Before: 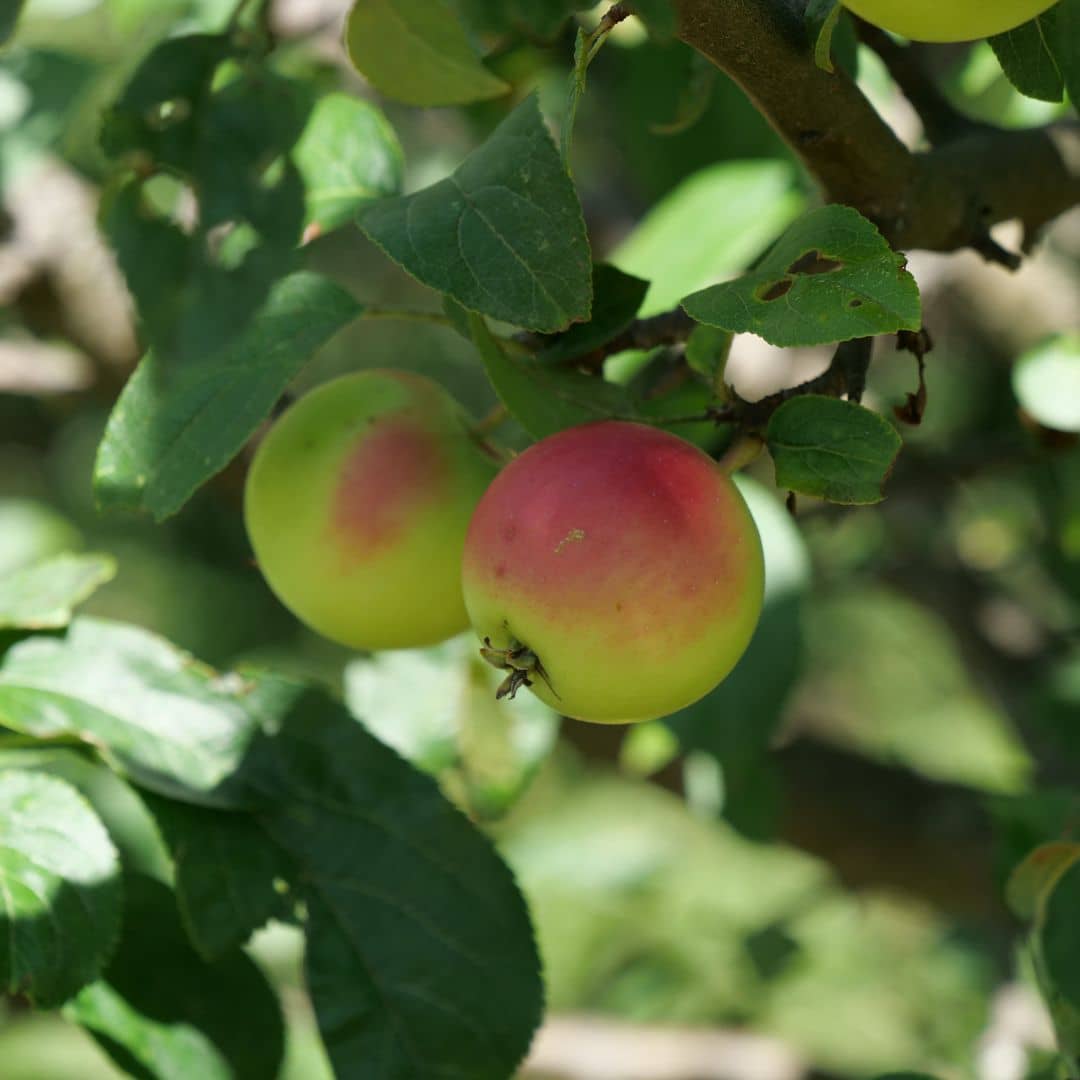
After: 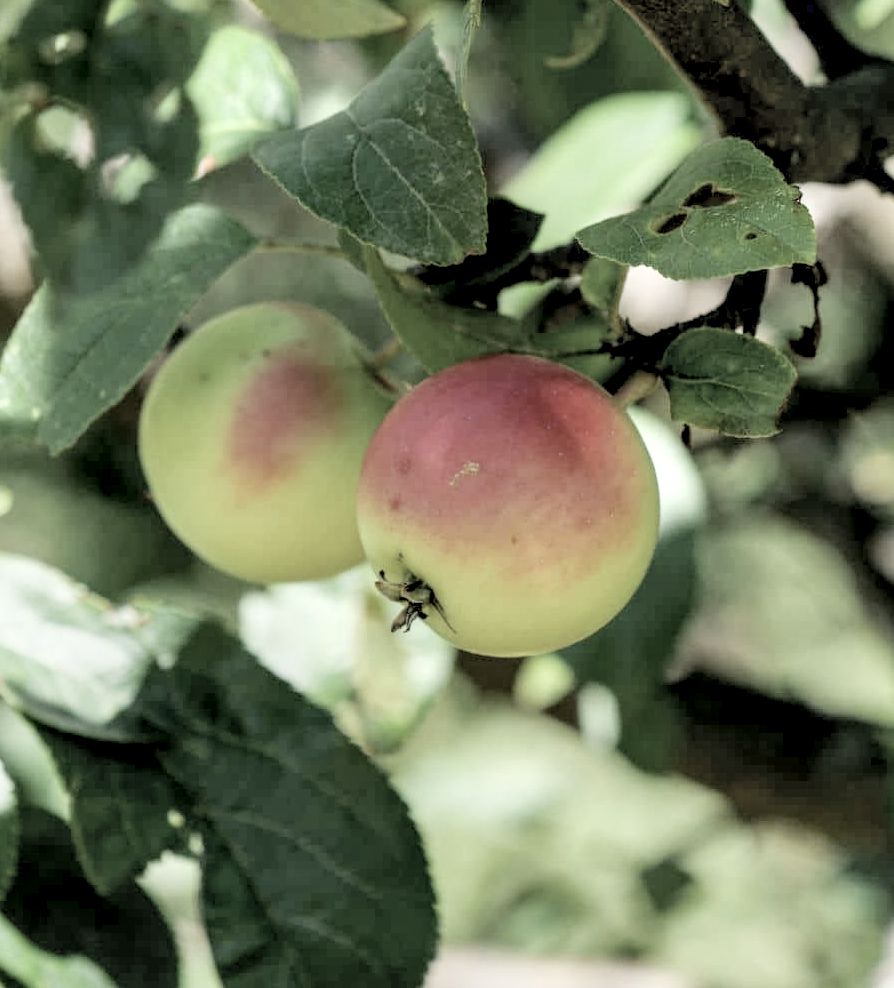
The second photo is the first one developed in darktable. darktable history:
contrast brightness saturation: contrast 0.1, brightness 0.3, saturation 0.14
color zones: curves: ch1 [(0, 0.292) (0.001, 0.292) (0.2, 0.264) (0.4, 0.248) (0.6, 0.248) (0.8, 0.264) (0.999, 0.292) (1, 0.292)]
levels: levels [0, 0.498, 1]
crop: left 9.807%, top 6.259%, right 7.334%, bottom 2.177%
local contrast: highlights 20%, shadows 70%, detail 170%
filmic rgb: hardness 4.17, contrast 0.921
exposure: black level correction 0.007, exposure 0.093 EV, compensate highlight preservation false
